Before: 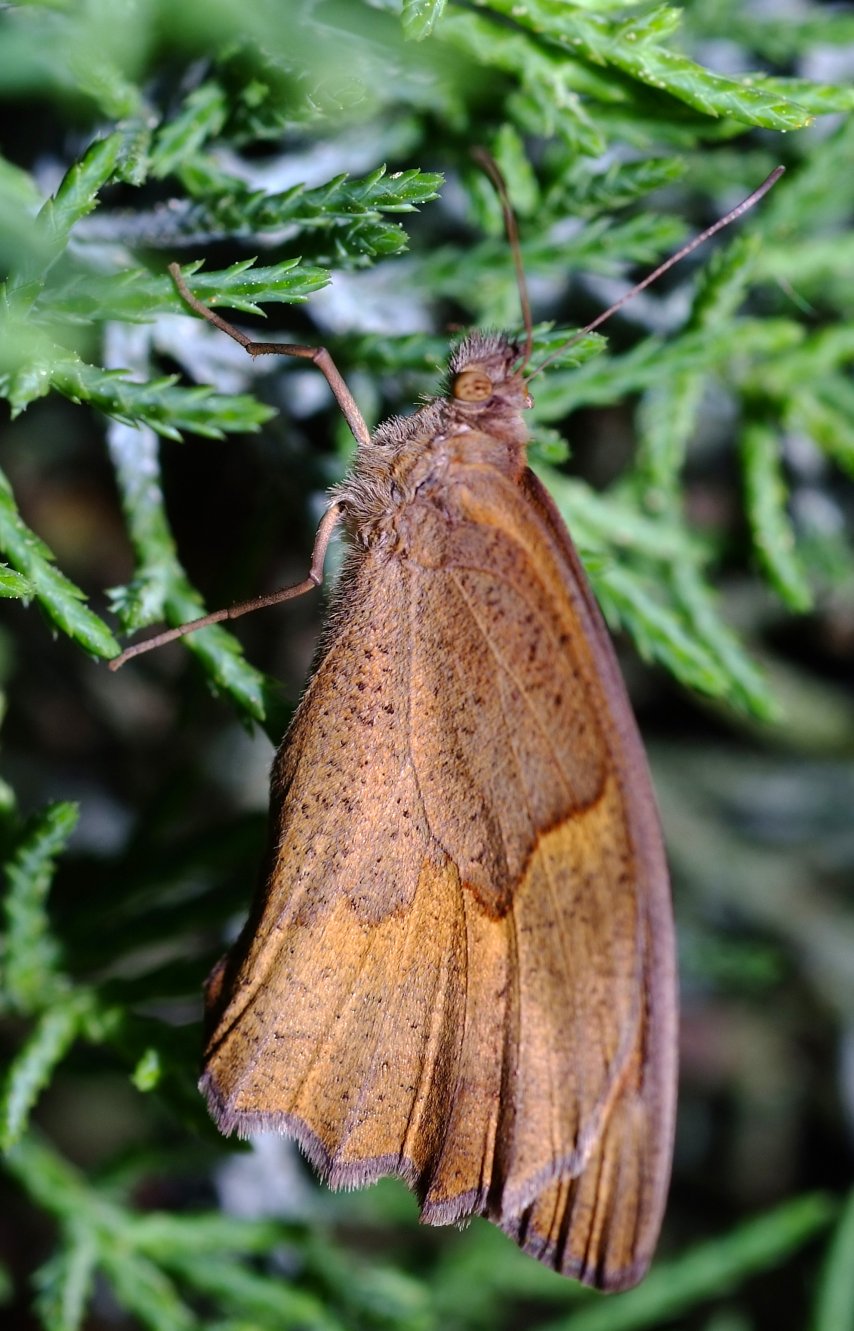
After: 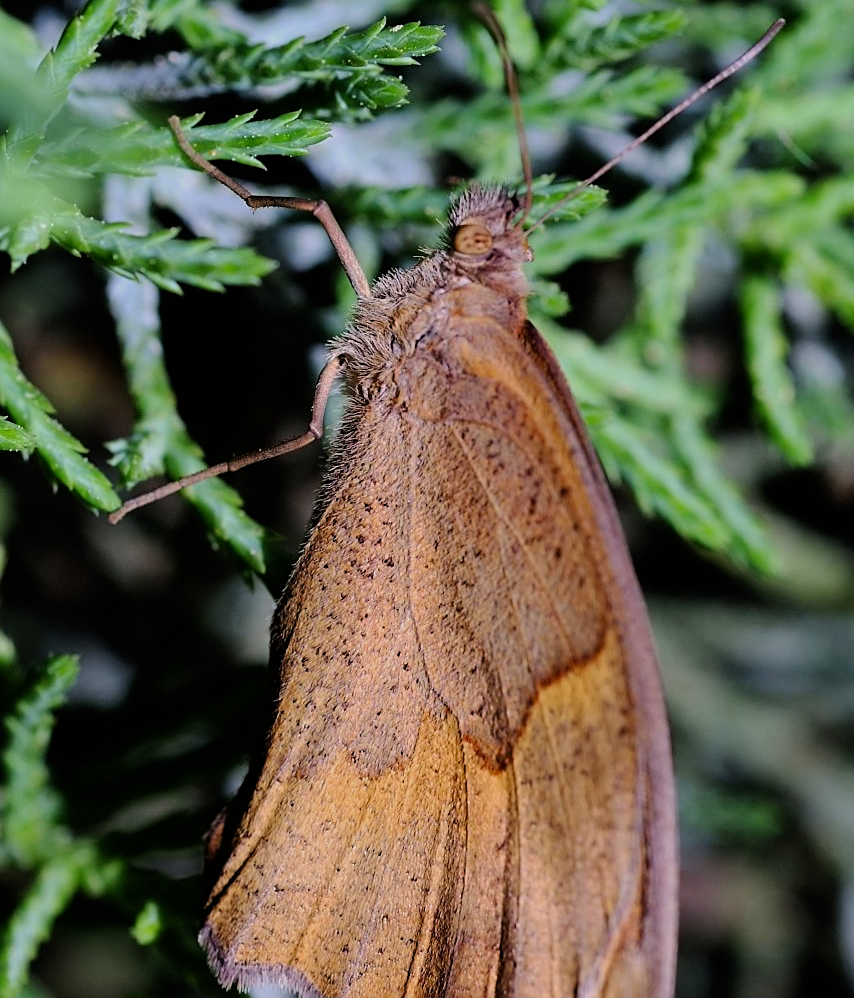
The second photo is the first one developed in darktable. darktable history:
sharpen: on, module defaults
crop: top 11.059%, bottom 13.943%
filmic rgb: black relative exposure -7.65 EV, white relative exposure 4.56 EV, hardness 3.61, color science v6 (2022), iterations of high-quality reconstruction 0
